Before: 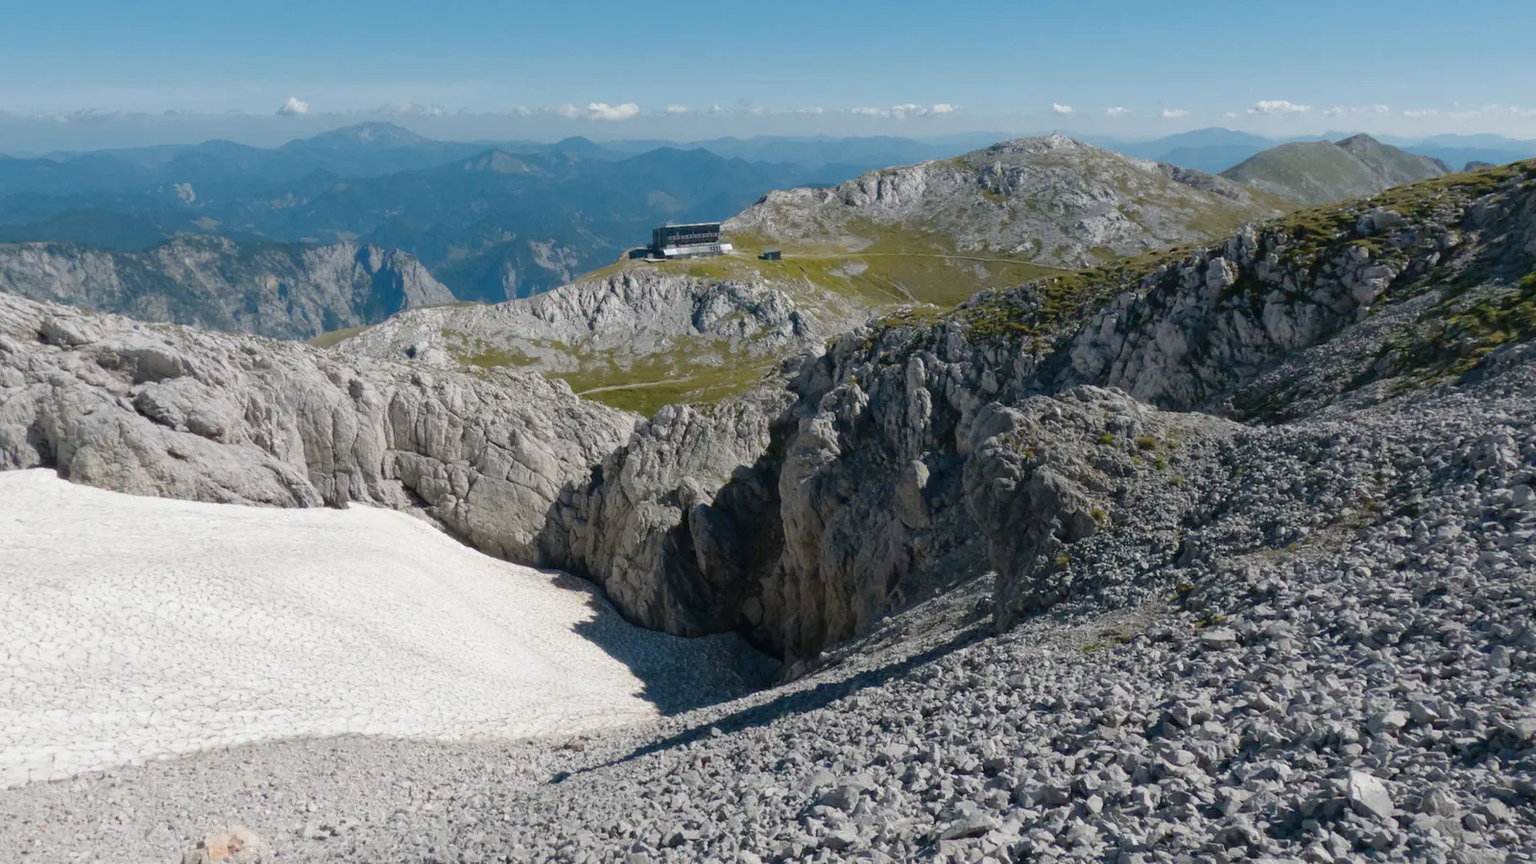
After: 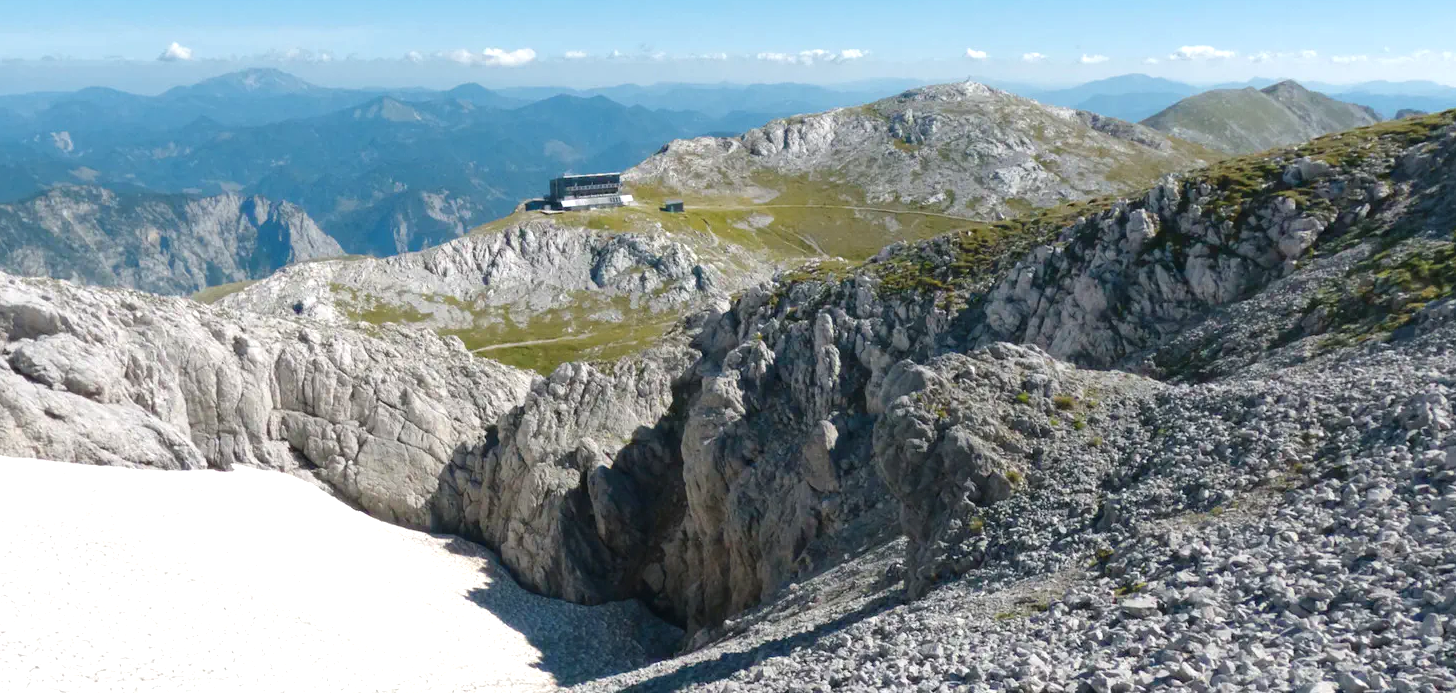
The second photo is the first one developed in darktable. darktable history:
crop: left 8.155%, top 6.611%, bottom 15.385%
exposure: black level correction 0, exposure 0.7 EV, compensate exposure bias true, compensate highlight preservation false
